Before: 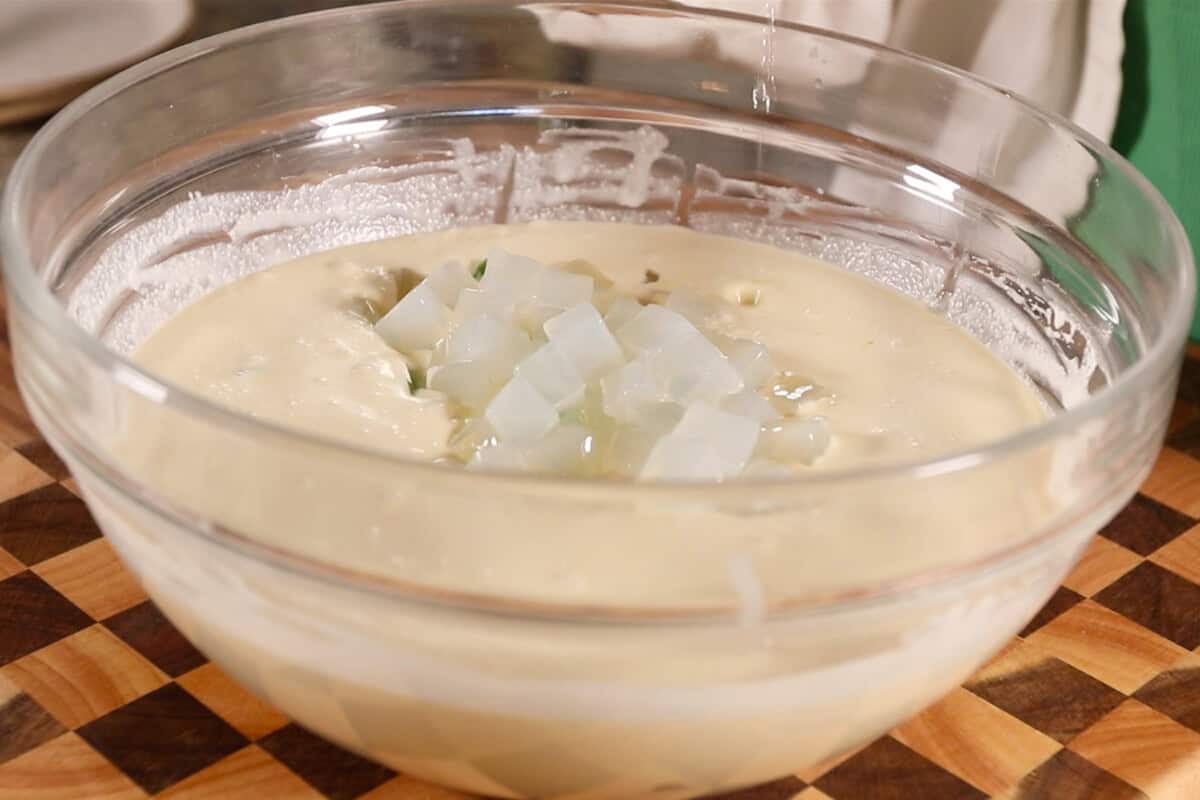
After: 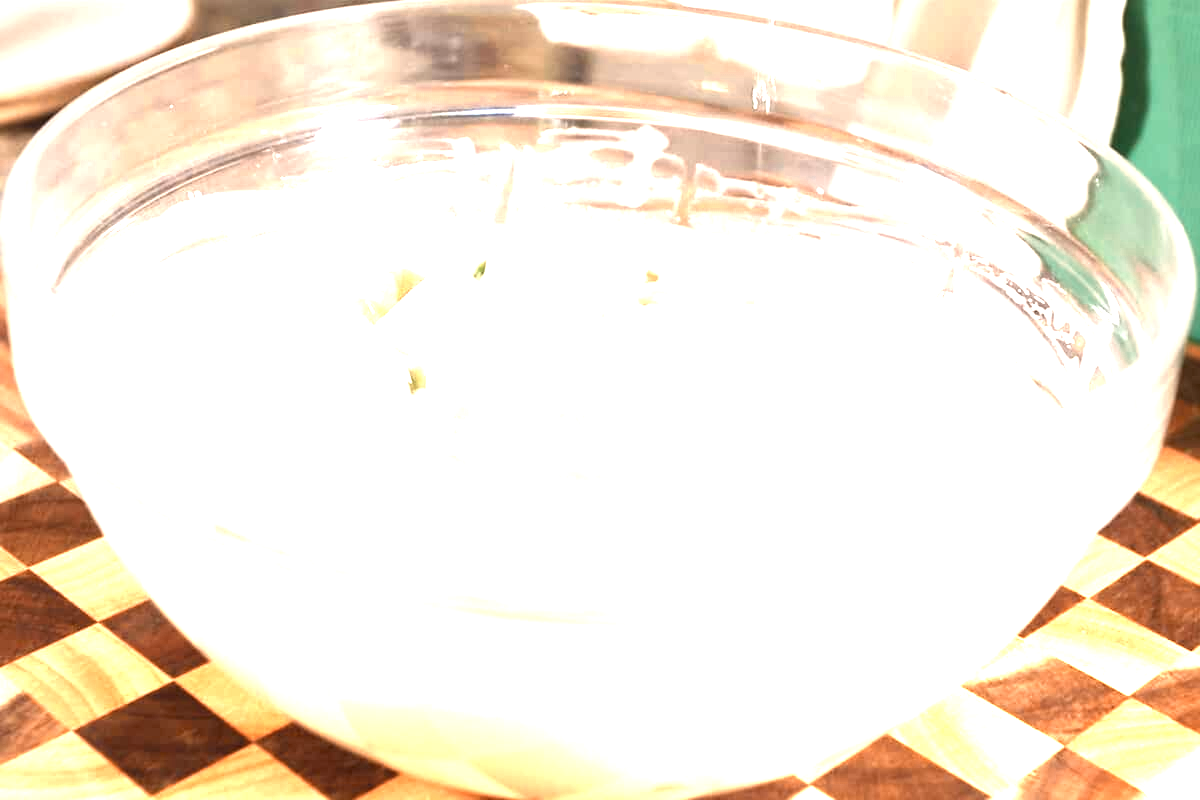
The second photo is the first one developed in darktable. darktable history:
color zones: curves: ch0 [(0.018, 0.548) (0.197, 0.654) (0.425, 0.447) (0.605, 0.658) (0.732, 0.579)]; ch1 [(0.105, 0.531) (0.224, 0.531) (0.386, 0.39) (0.618, 0.456) (0.732, 0.456) (0.956, 0.421)]; ch2 [(0.039, 0.583) (0.215, 0.465) (0.399, 0.544) (0.465, 0.548) (0.614, 0.447) (0.724, 0.43) (0.882, 0.623) (0.956, 0.632)]
exposure: black level correction 0, exposure 1.674 EV, compensate highlight preservation false
